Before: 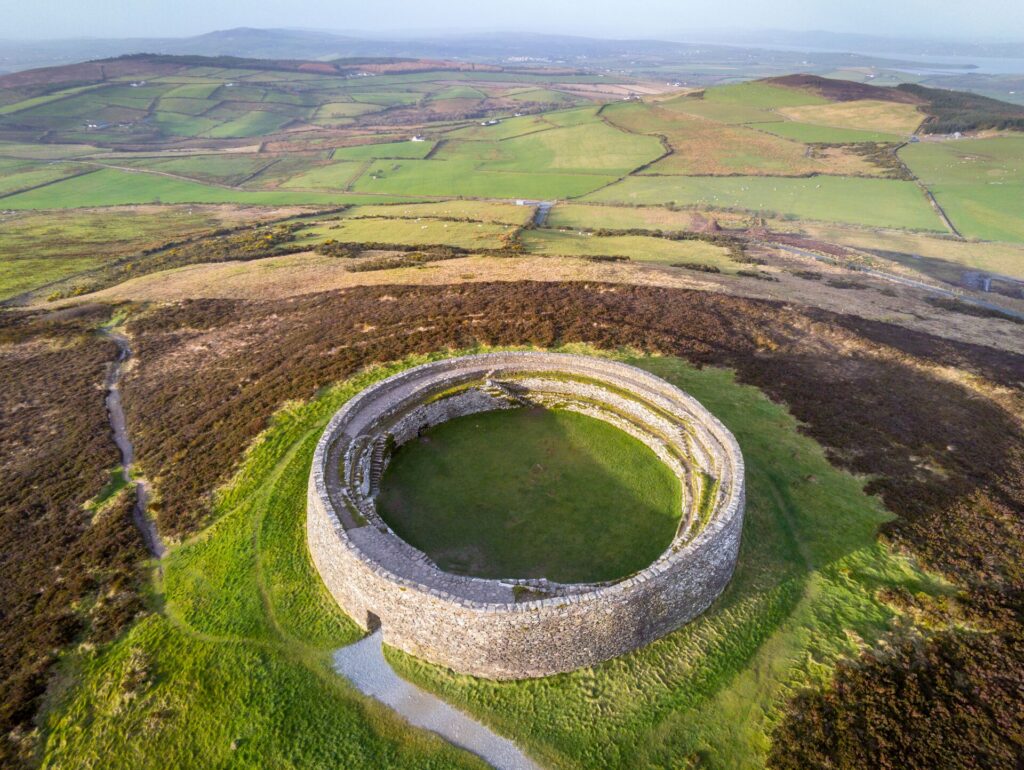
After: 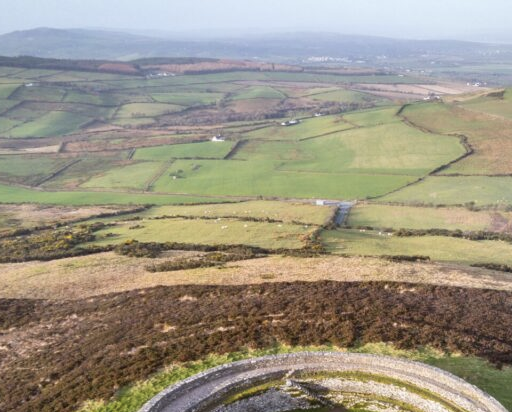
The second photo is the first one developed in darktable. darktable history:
crop: left 19.556%, right 30.401%, bottom 46.458%
contrast brightness saturation: contrast 0.06, brightness -0.01, saturation -0.23
